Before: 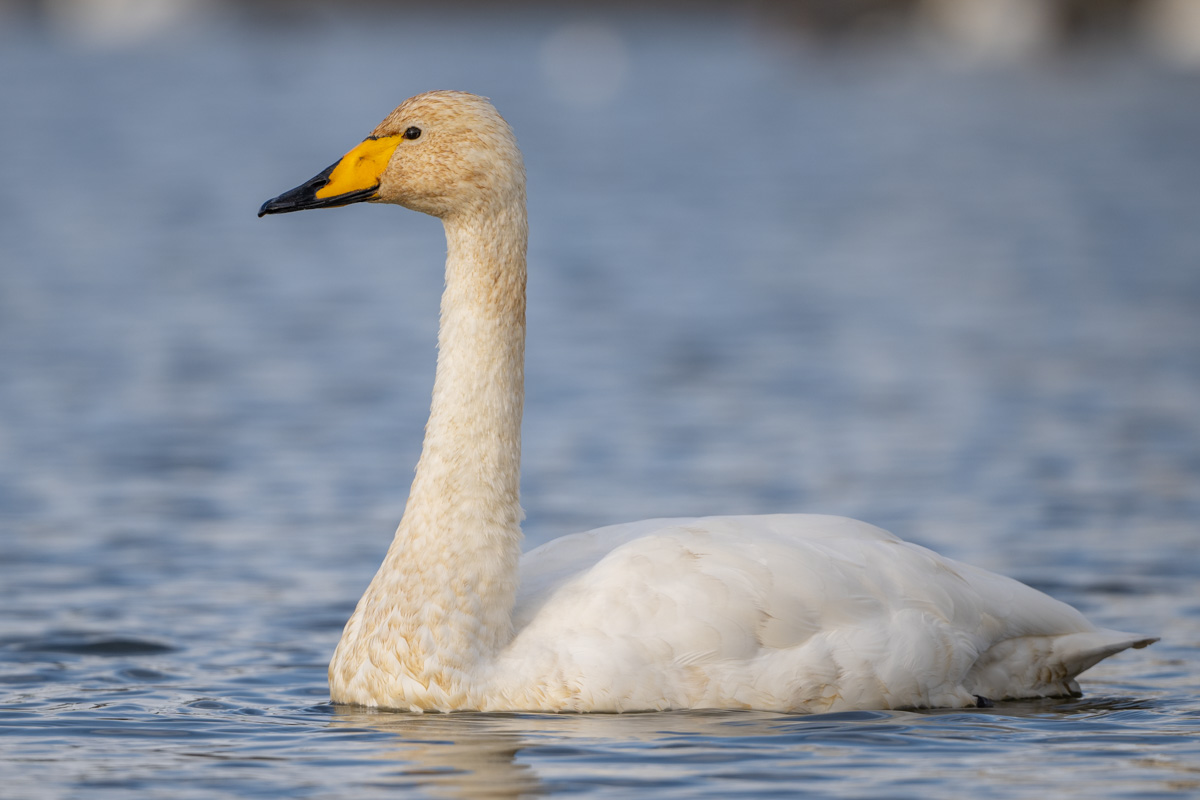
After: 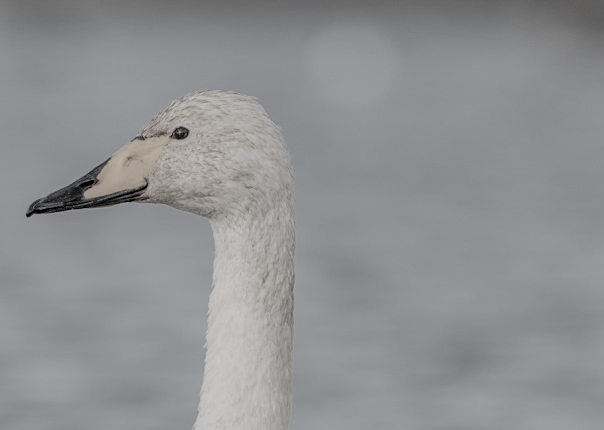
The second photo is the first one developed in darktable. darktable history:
color correction: highlights b* -0.041, saturation 0.166
filmic rgb: black relative exposure -15.91 EV, white relative exposure 7.95 EV, hardness 4.13, latitude 49.34%, contrast 0.507
crop: left 19.384%, right 30.245%, bottom 46.157%
contrast brightness saturation: contrast 0.14
exposure: exposure 0.911 EV, compensate exposure bias true, compensate highlight preservation false
local contrast: detail 130%
tone equalizer: smoothing diameter 2.21%, edges refinement/feathering 23.25, mask exposure compensation -1.57 EV, filter diffusion 5
sharpen: amount 0.208
